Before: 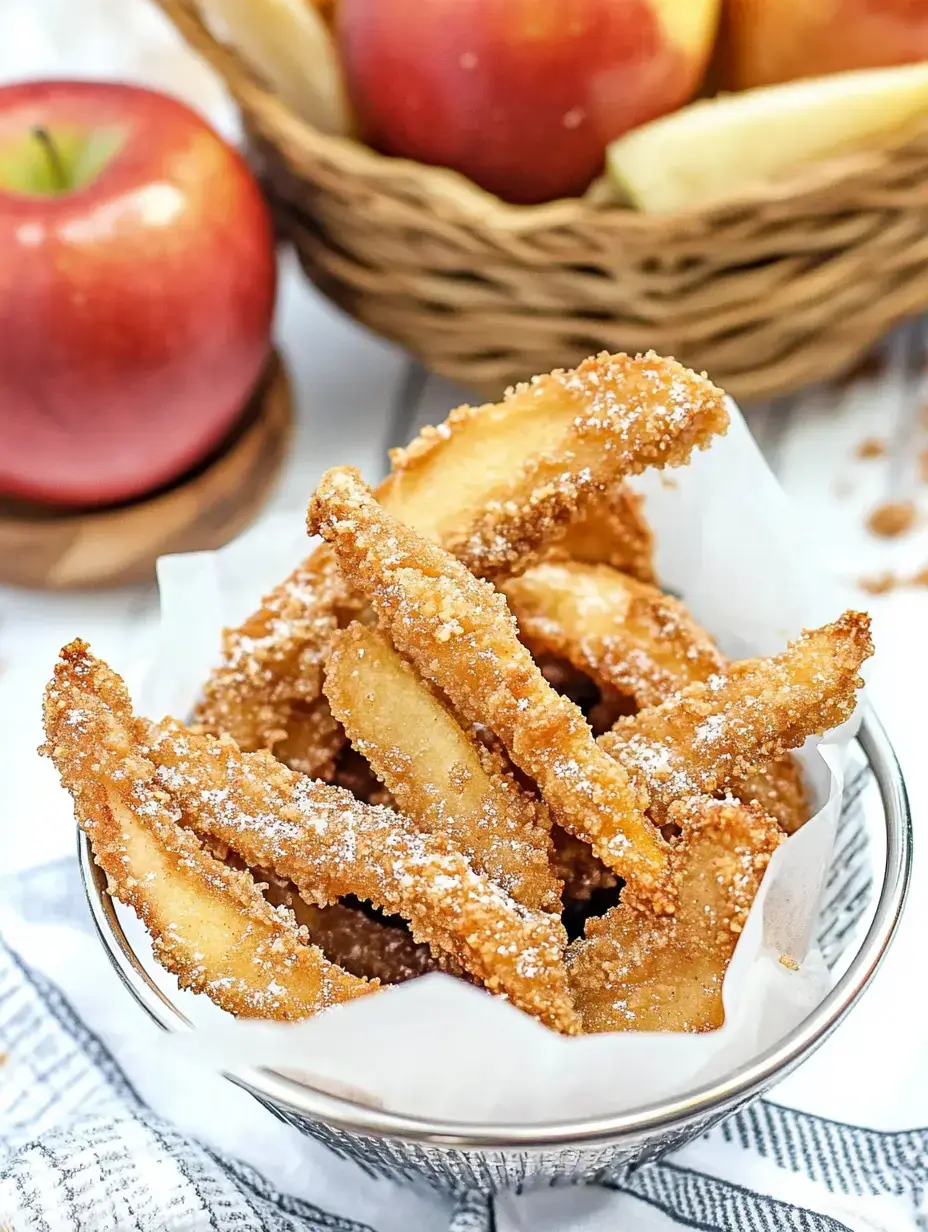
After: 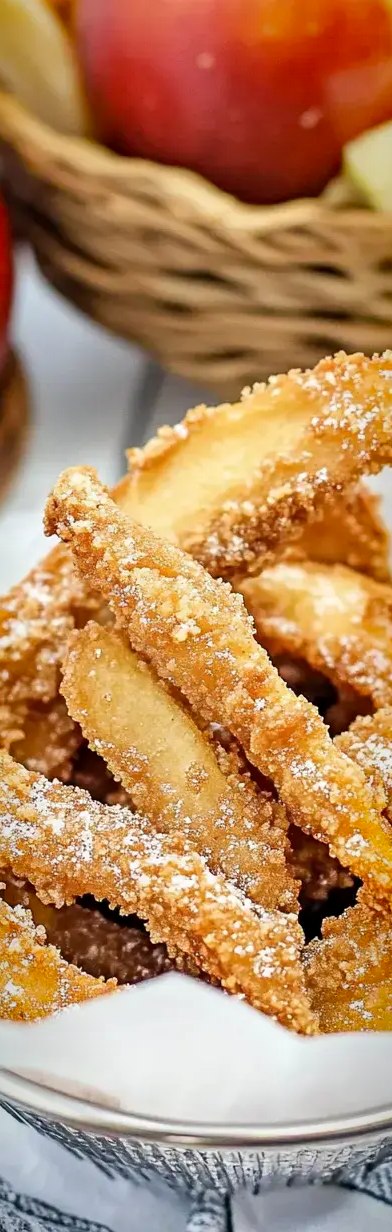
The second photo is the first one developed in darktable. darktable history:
crop: left 28.442%, right 29.22%
exposure: black level correction 0.002, compensate highlight preservation false
vignetting: fall-off radius 69.27%, saturation 0.375, automatic ratio true
